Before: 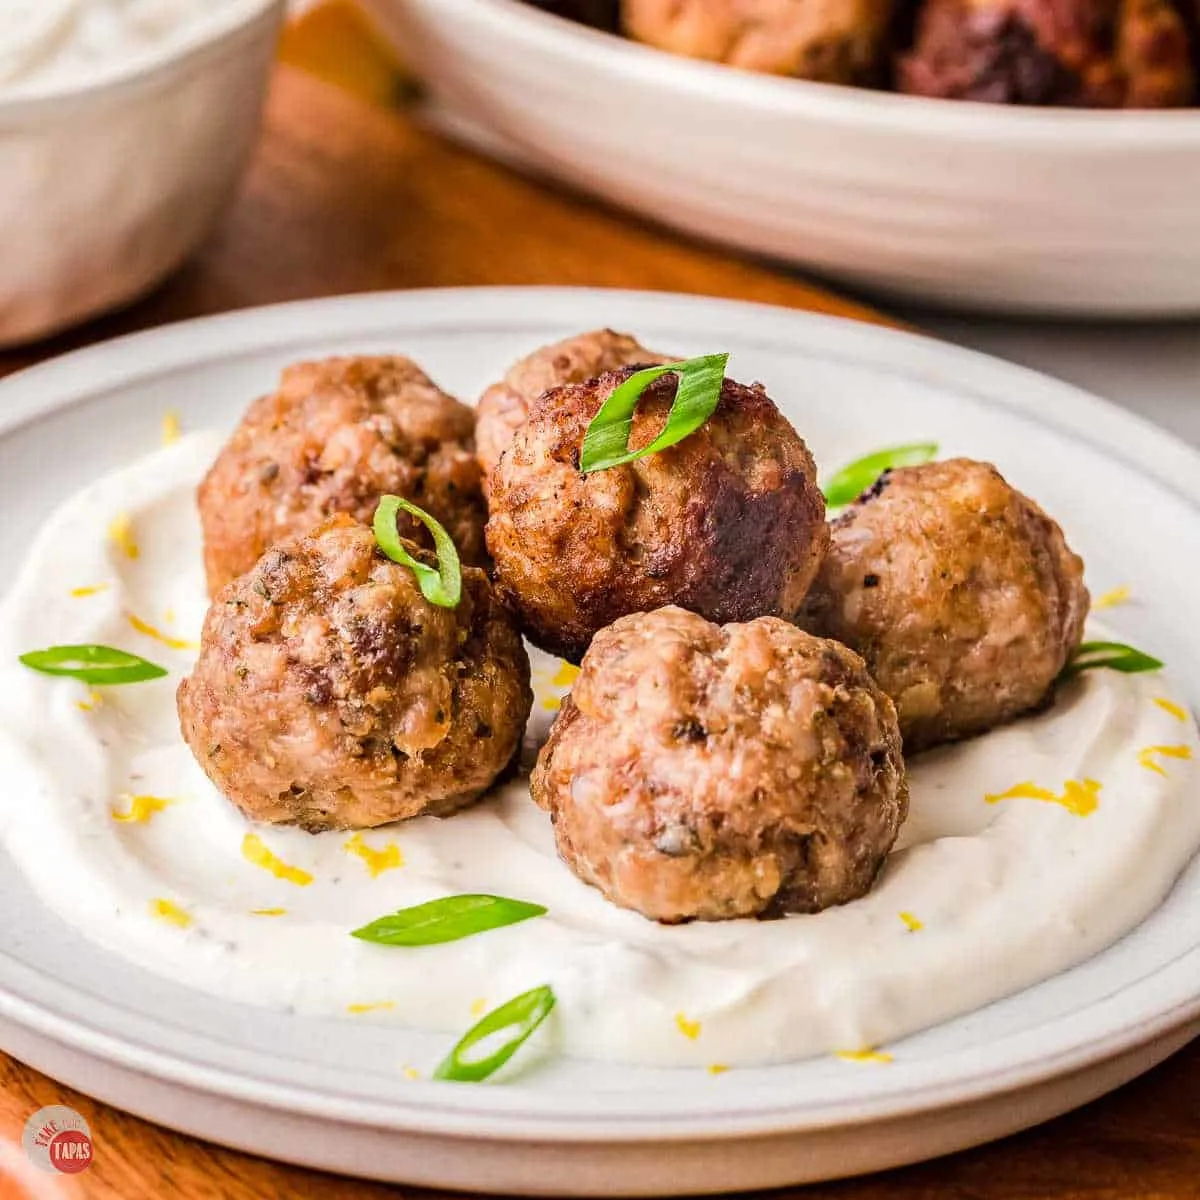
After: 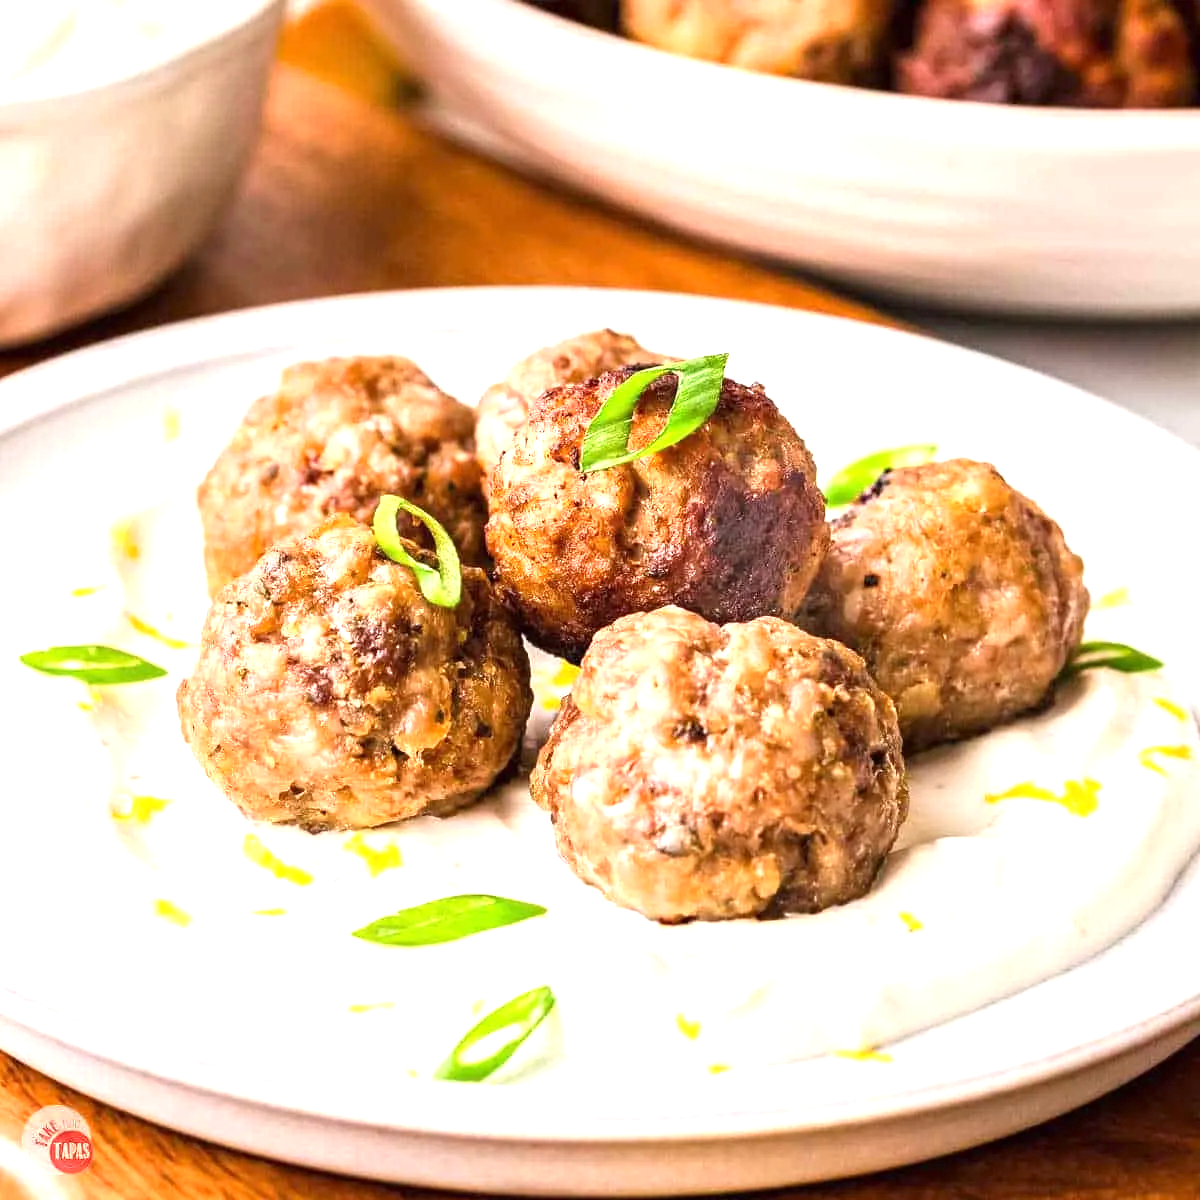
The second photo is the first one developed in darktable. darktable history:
exposure: exposure 0.921 EV, compensate highlight preservation false
